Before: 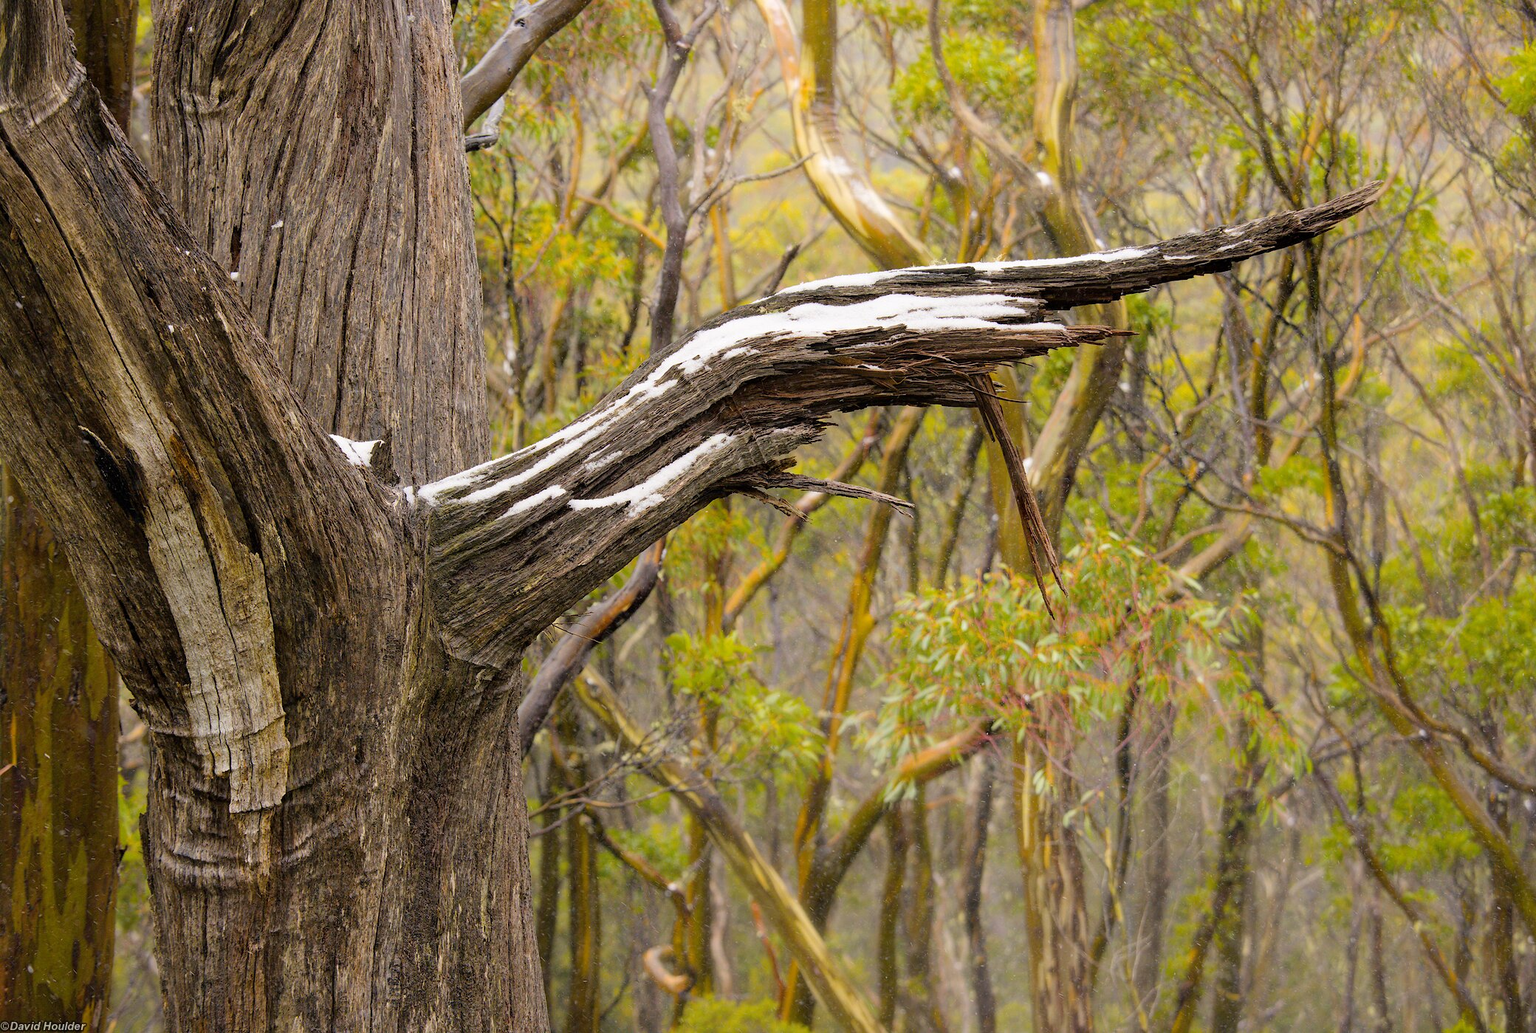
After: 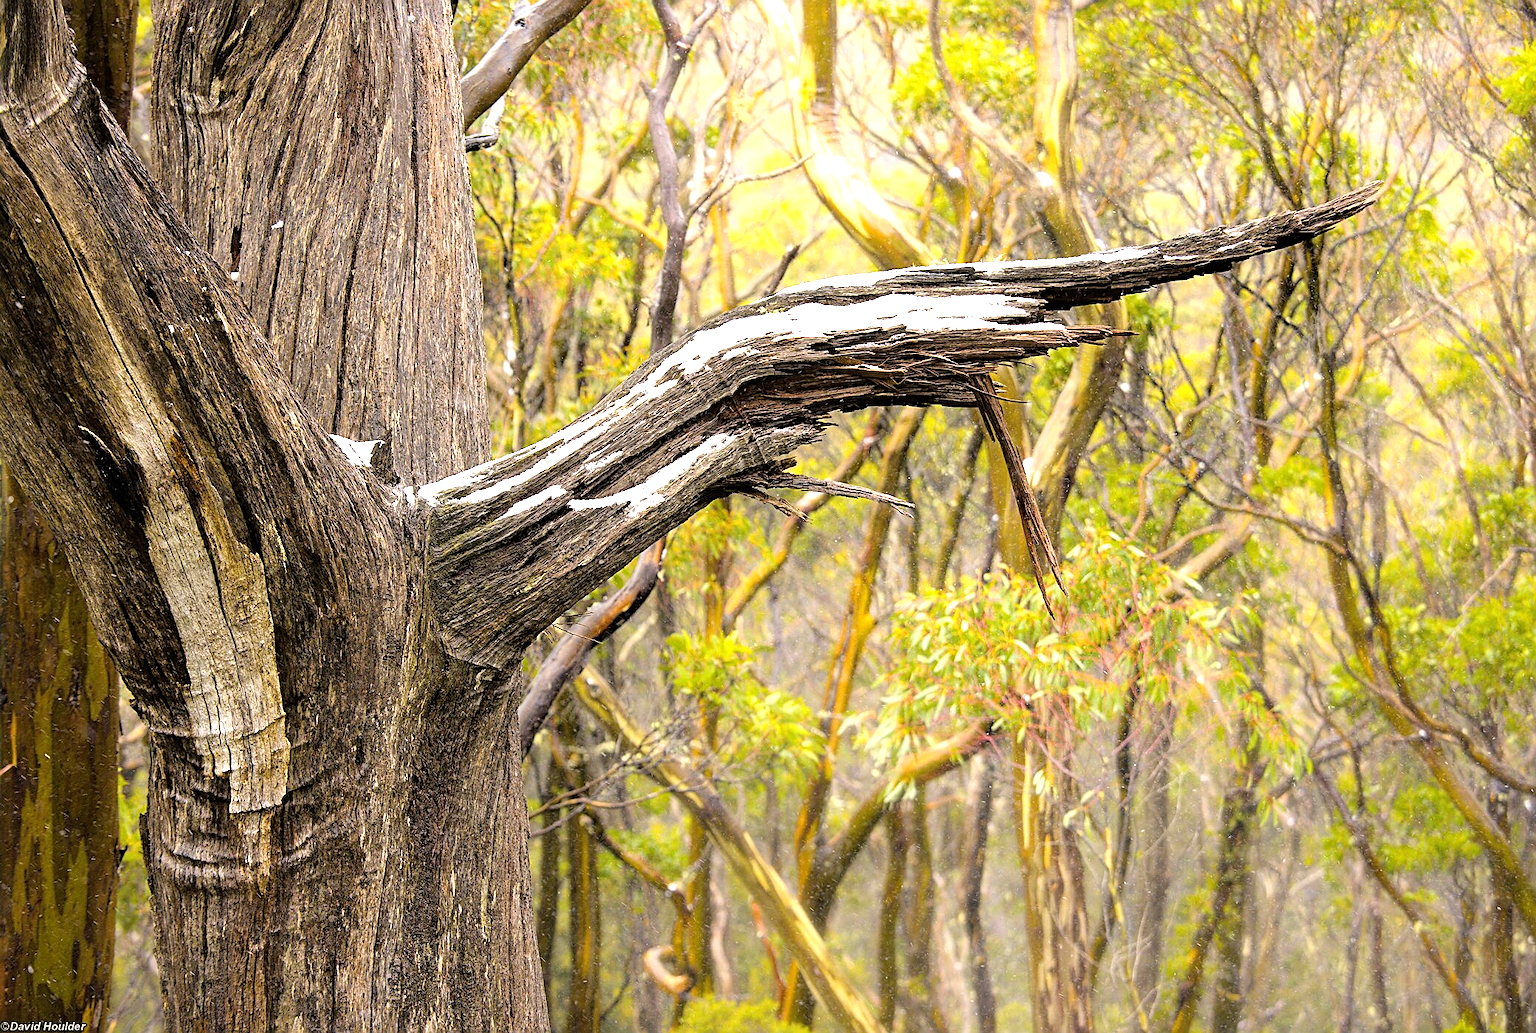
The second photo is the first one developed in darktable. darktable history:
tone equalizer: -8 EV -1.08 EV, -7 EV -0.996 EV, -6 EV -0.877 EV, -5 EV -0.543 EV, -3 EV 0.599 EV, -2 EV 0.884 EV, -1 EV 1 EV, +0 EV 1.07 EV
sharpen: on, module defaults
